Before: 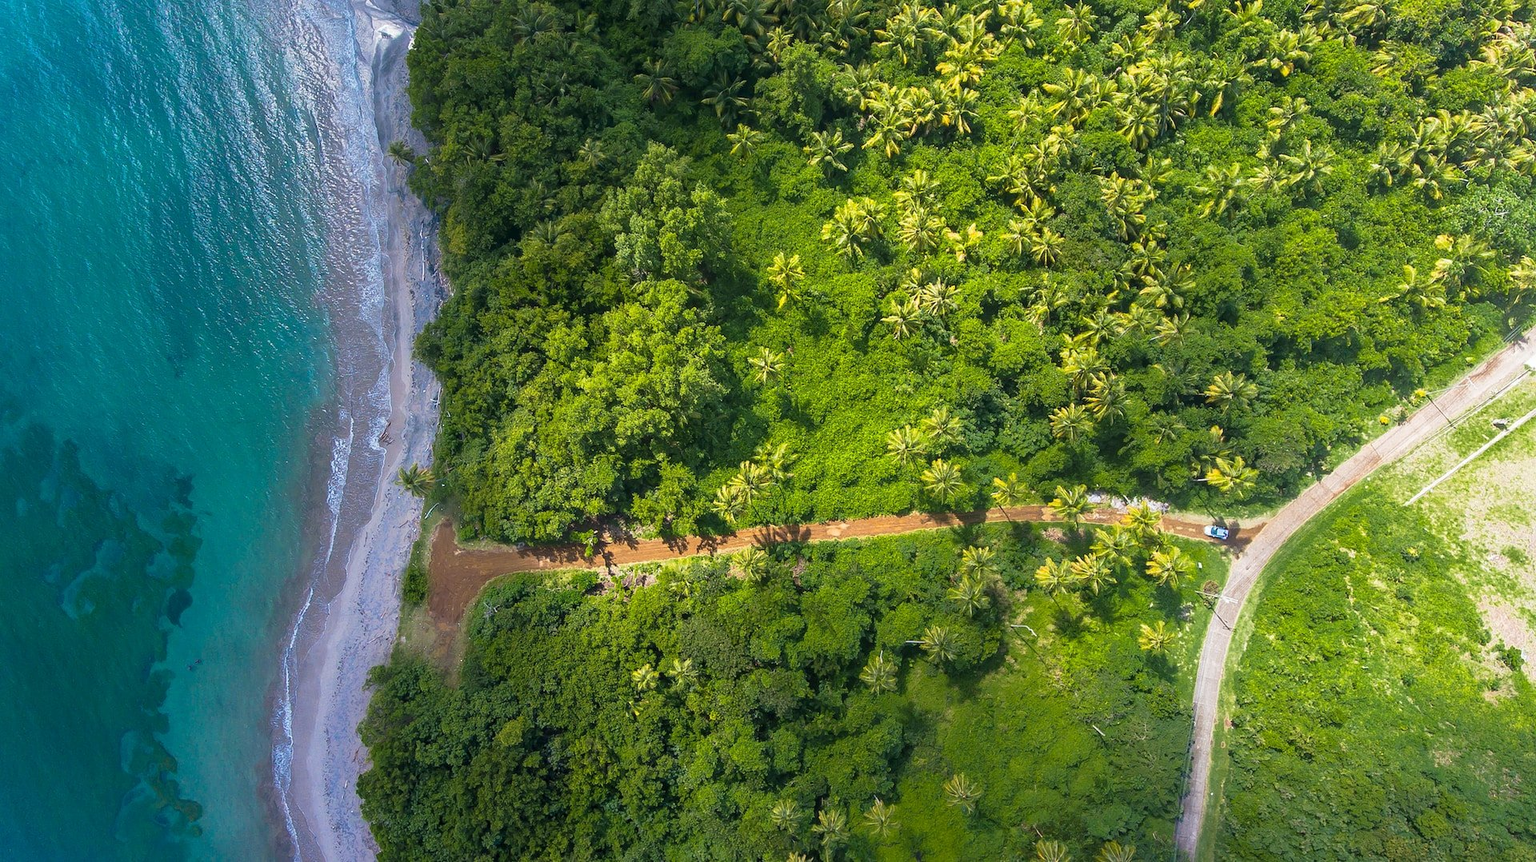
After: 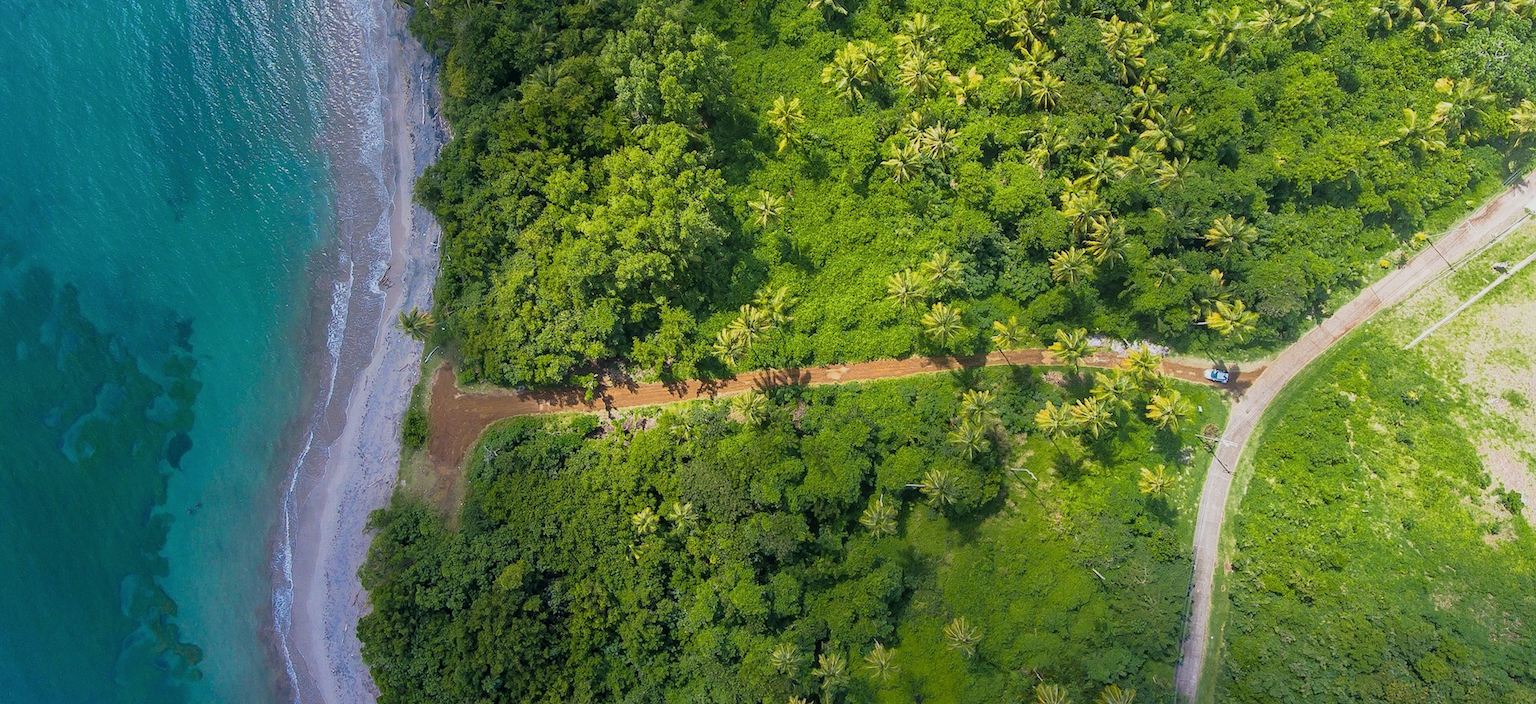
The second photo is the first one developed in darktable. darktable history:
filmic rgb: black relative exposure -14.9 EV, white relative exposure 3 EV, target black luminance 0%, hardness 9.31, latitude 98.96%, contrast 0.913, shadows ↔ highlights balance 0.766%
crop and rotate: top 18.19%
